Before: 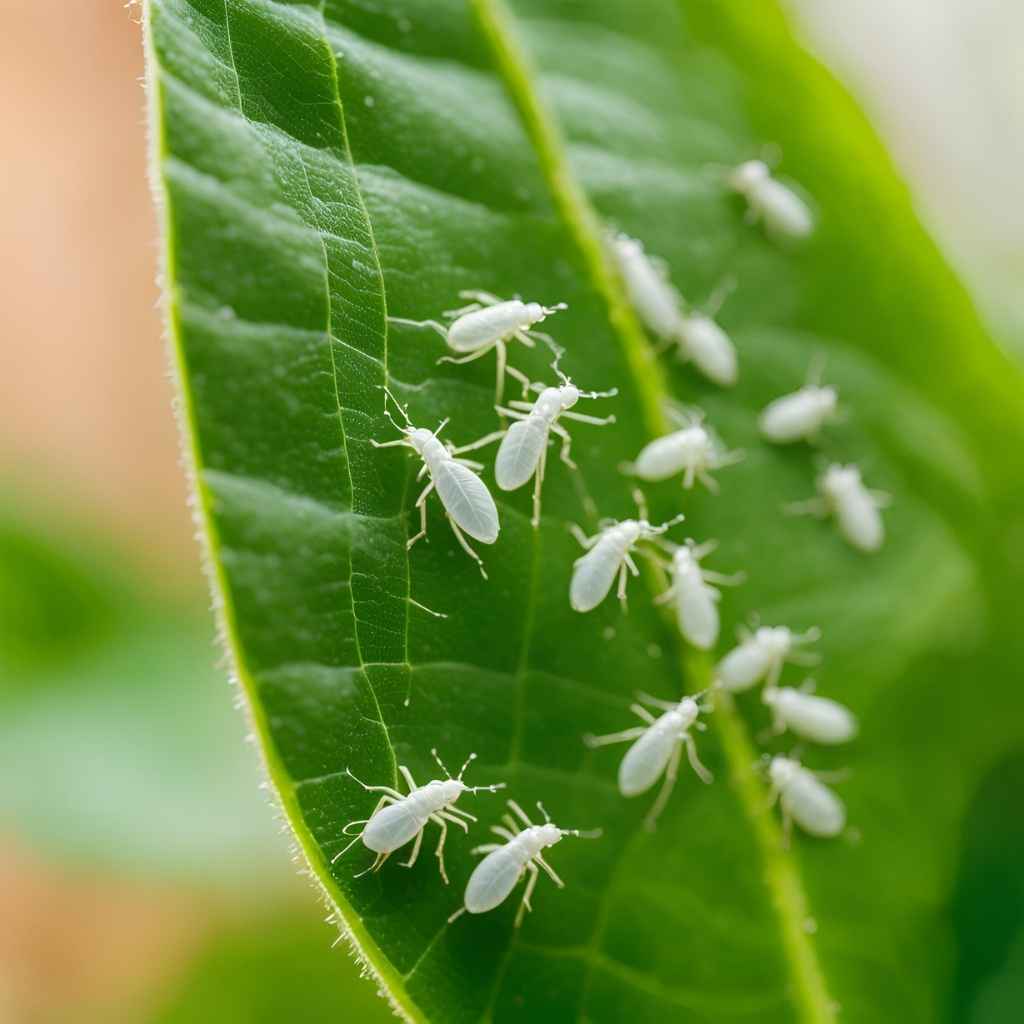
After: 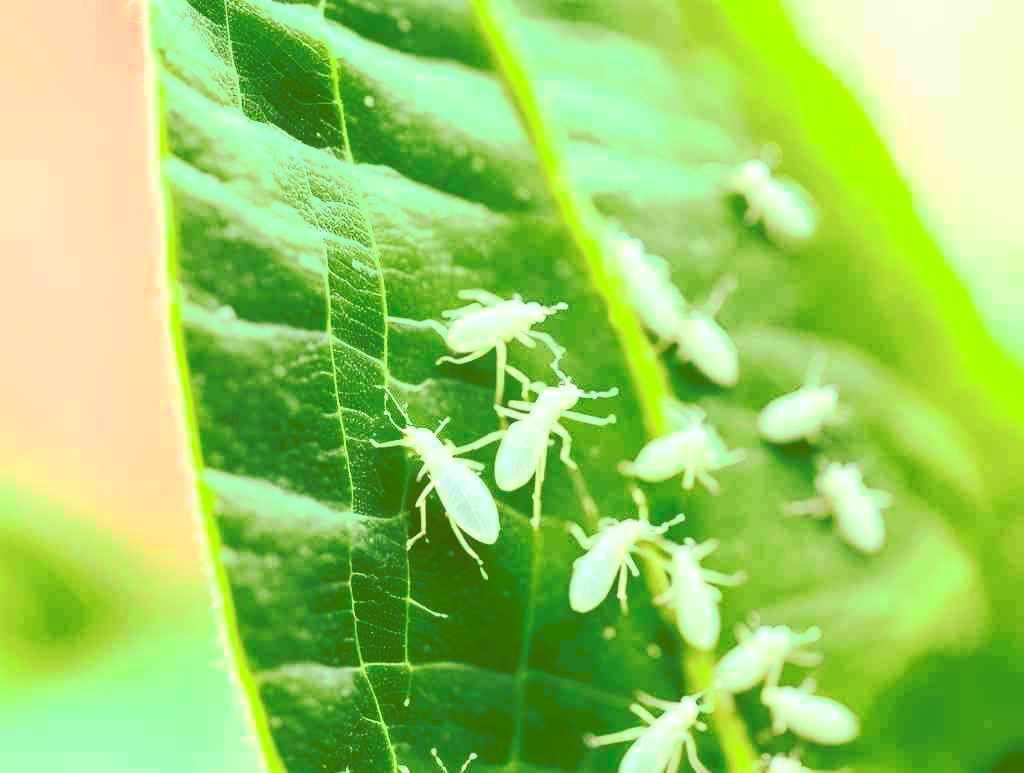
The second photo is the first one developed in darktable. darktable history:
contrast brightness saturation: contrast 0.839, brightness 0.604, saturation 0.603
tone curve: curves: ch0 [(0, 0) (0.003, 0.217) (0.011, 0.217) (0.025, 0.229) (0.044, 0.243) (0.069, 0.253) (0.1, 0.265) (0.136, 0.281) (0.177, 0.305) (0.224, 0.331) (0.277, 0.369) (0.335, 0.415) (0.399, 0.472) (0.468, 0.543) (0.543, 0.609) (0.623, 0.676) (0.709, 0.734) (0.801, 0.798) (0.898, 0.849) (1, 1)], preserve colors none
crop: bottom 24.418%
